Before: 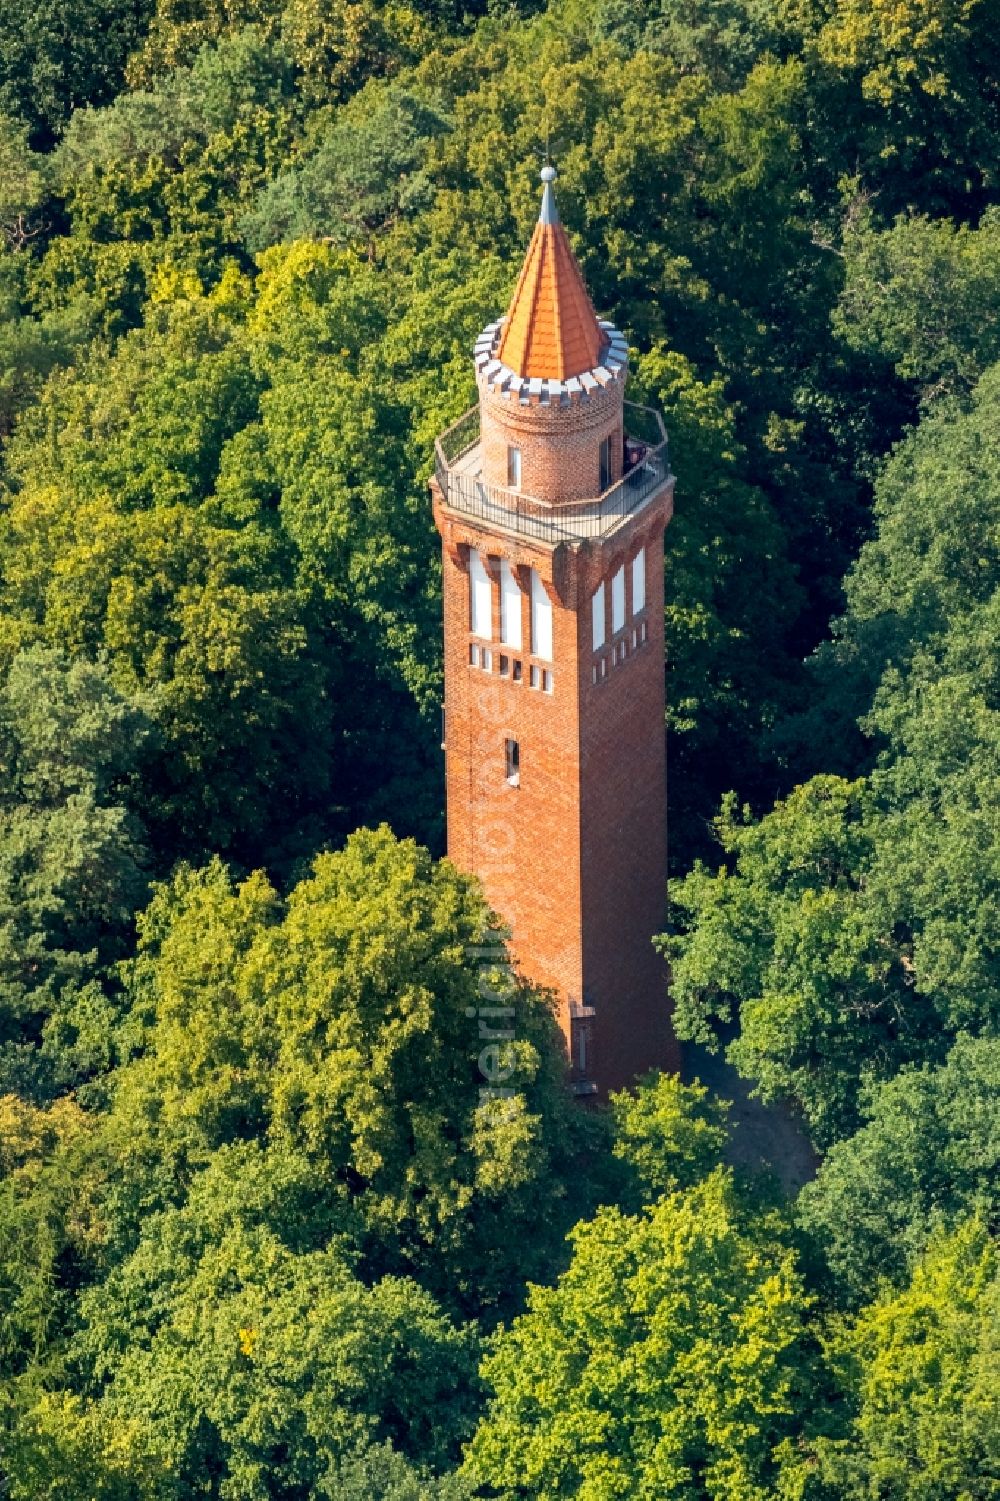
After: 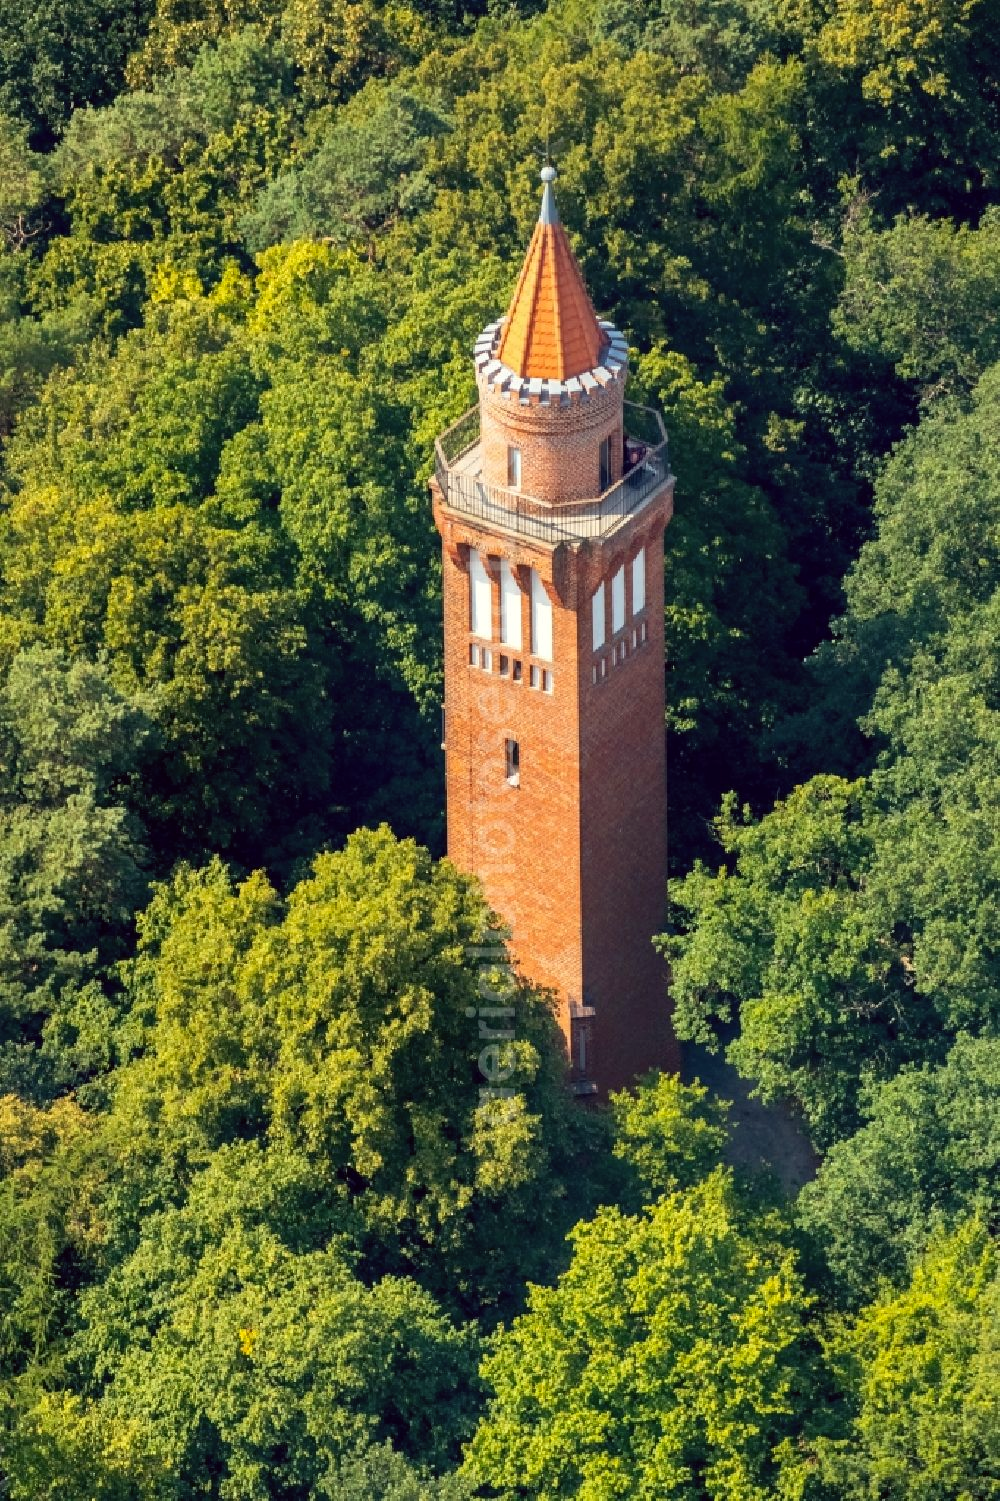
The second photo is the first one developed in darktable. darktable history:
color correction: highlights a* -1.15, highlights b* 4.44, shadows a* 3.64
